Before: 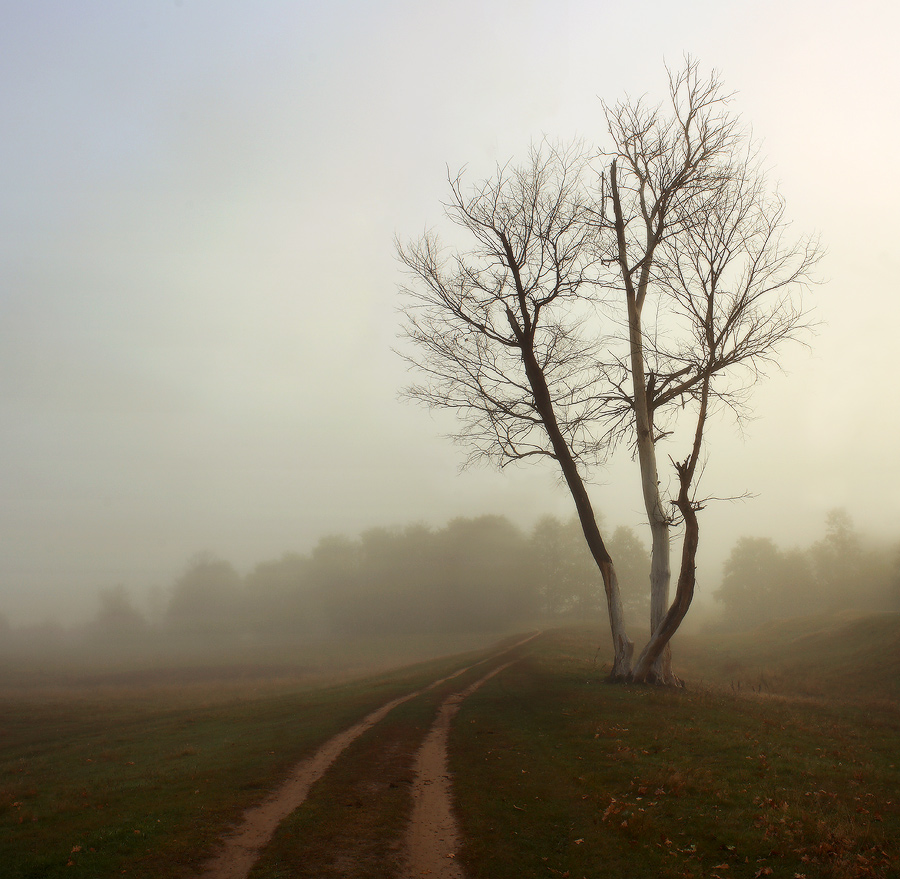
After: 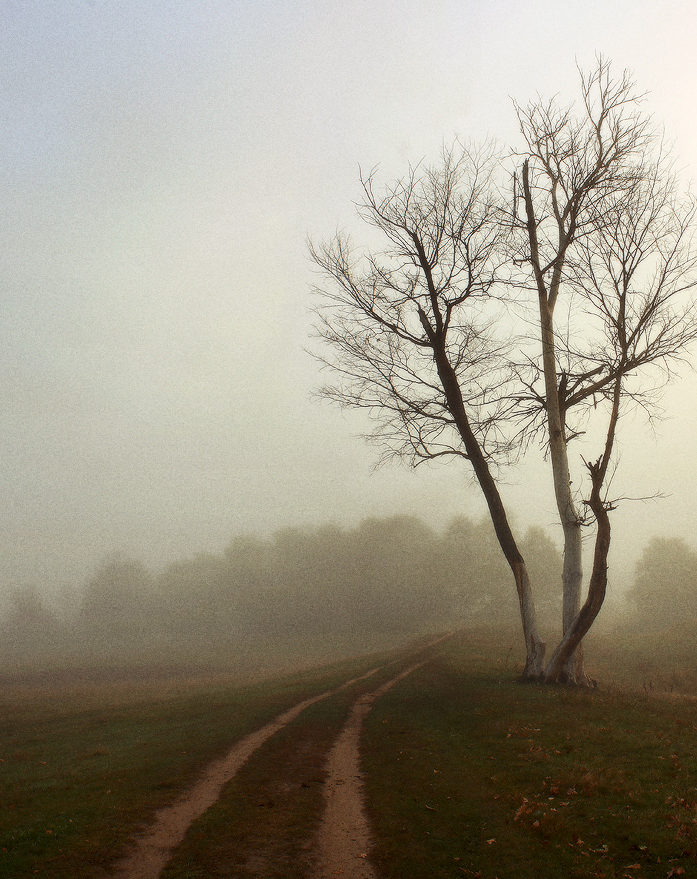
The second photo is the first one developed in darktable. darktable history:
local contrast: highlights 100%, shadows 100%, detail 120%, midtone range 0.2
crop: left 9.88%, right 12.664%
tone equalizer: on, module defaults
grain: coarseness 0.09 ISO
